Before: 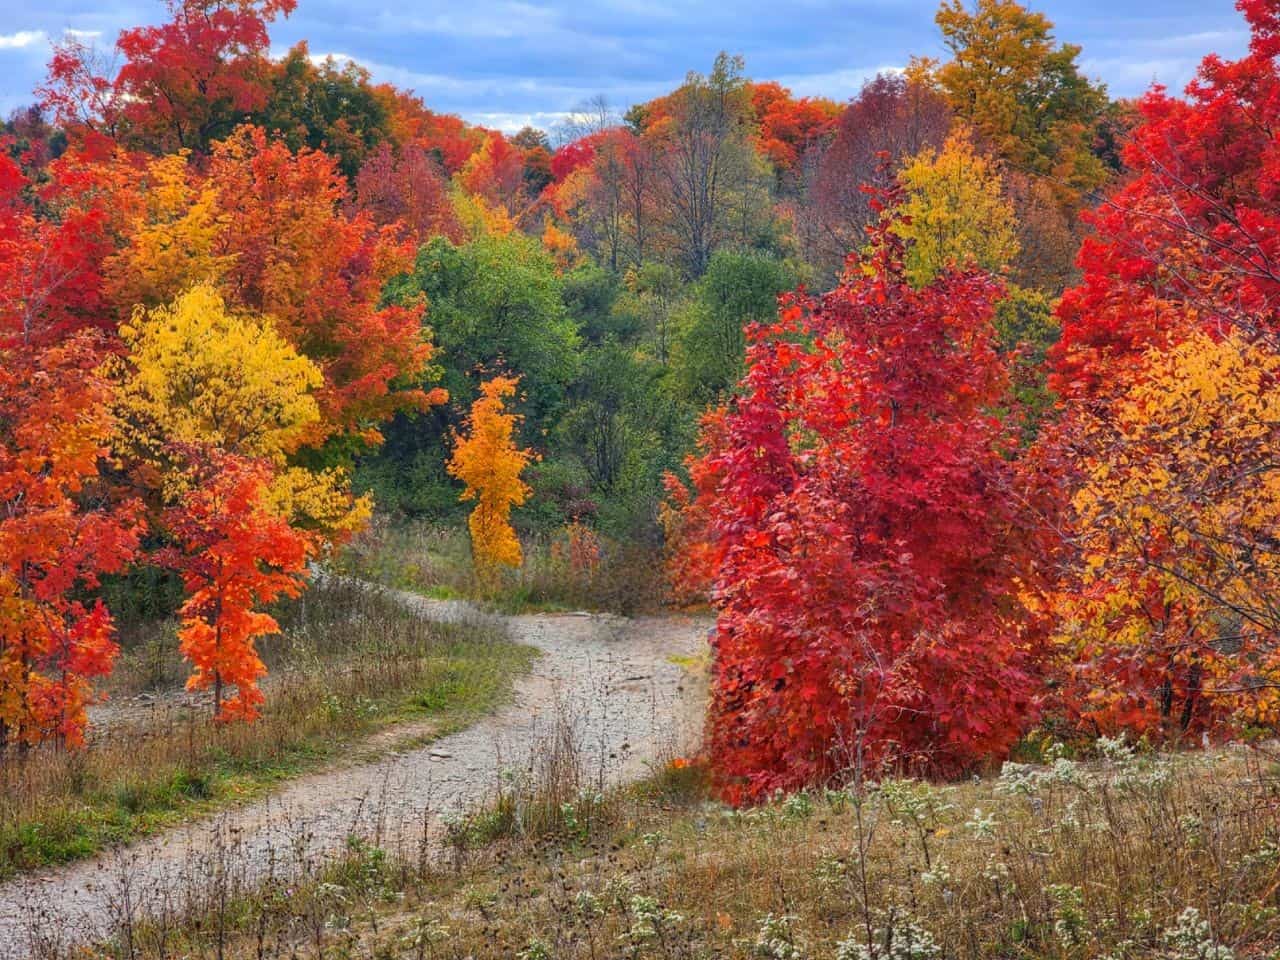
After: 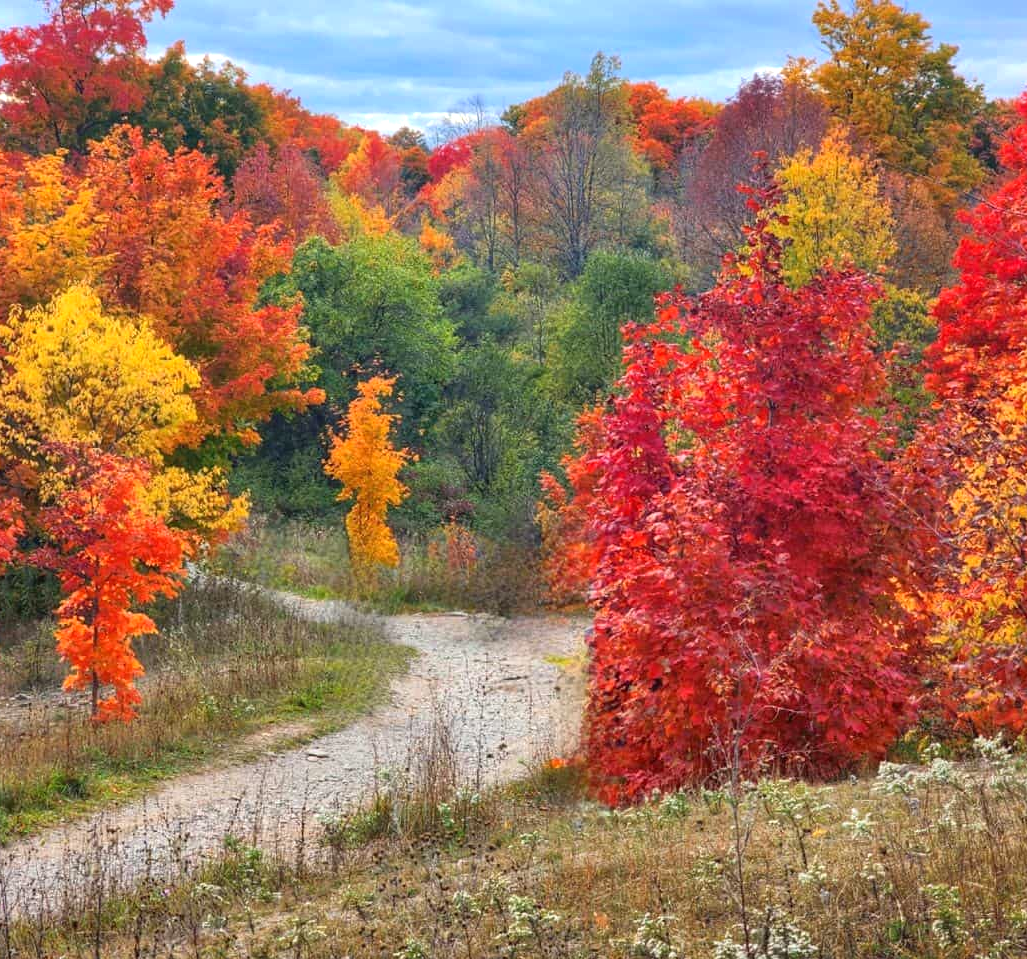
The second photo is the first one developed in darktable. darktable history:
exposure: exposure 0.405 EV, compensate exposure bias true, compensate highlight preservation false
crop and rotate: left 9.613%, right 10.146%
